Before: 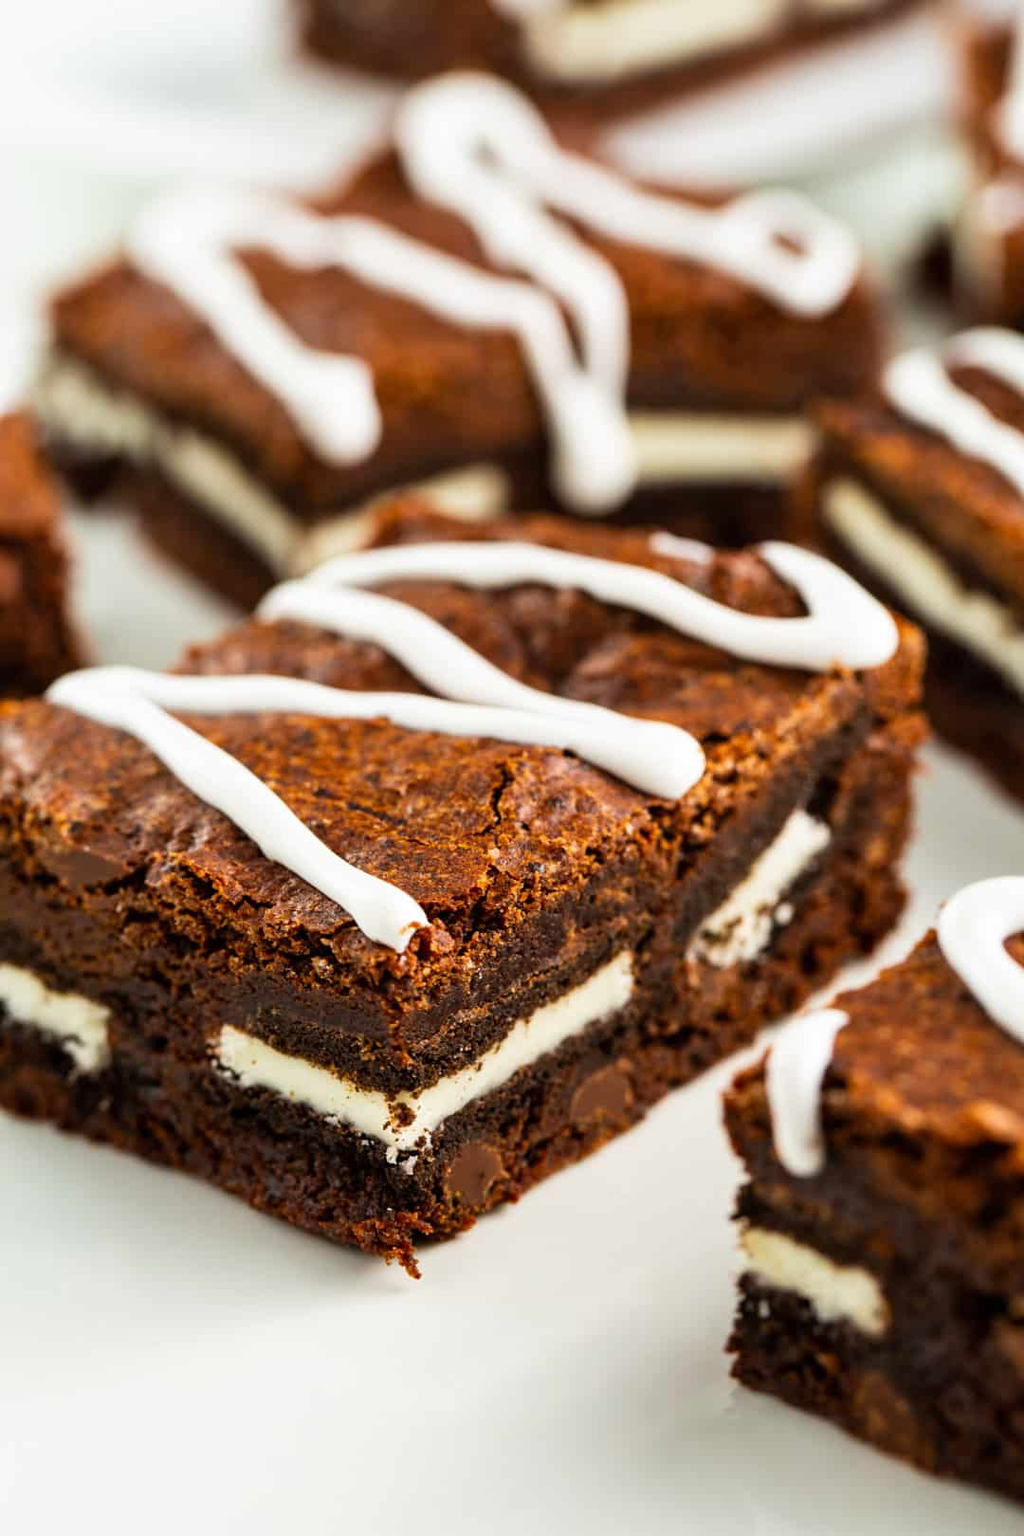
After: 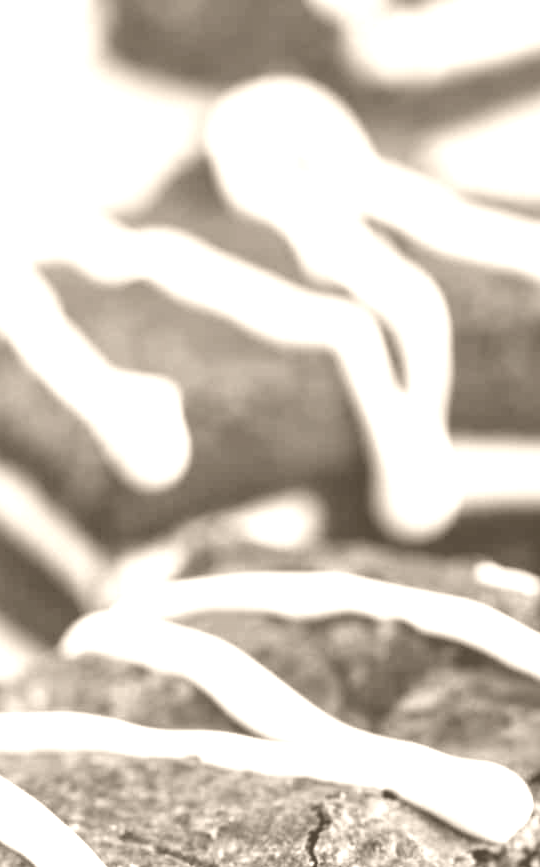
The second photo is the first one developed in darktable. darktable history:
crop: left 19.556%, right 30.401%, bottom 46.458%
colorize: hue 34.49°, saturation 35.33%, source mix 100%, version 1
